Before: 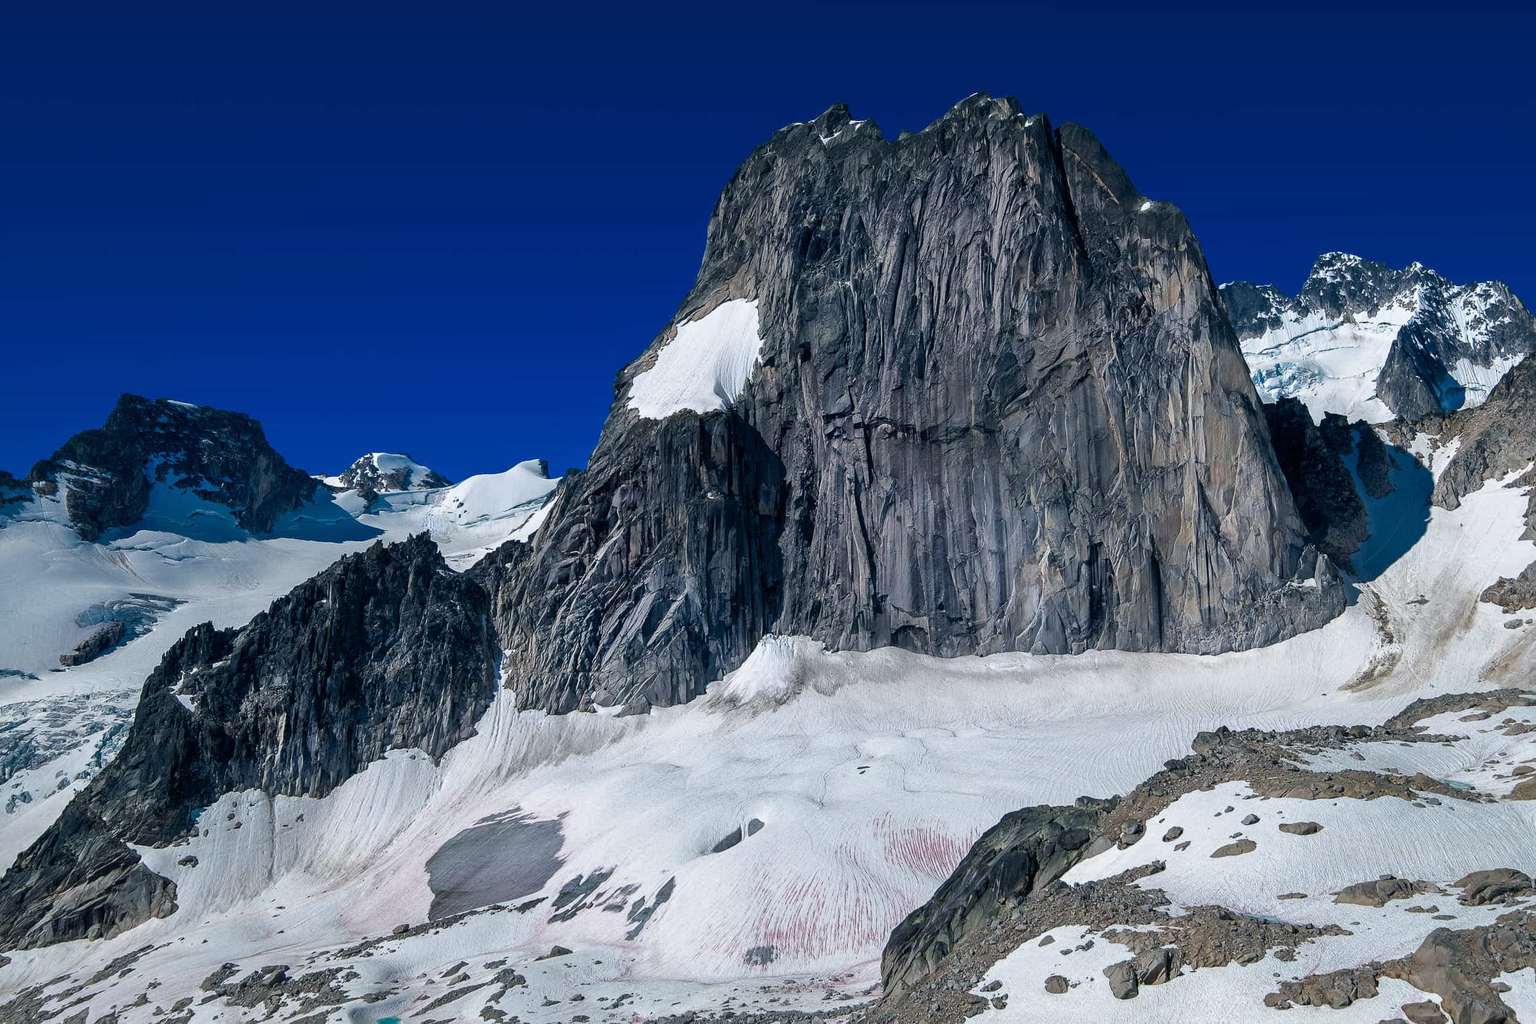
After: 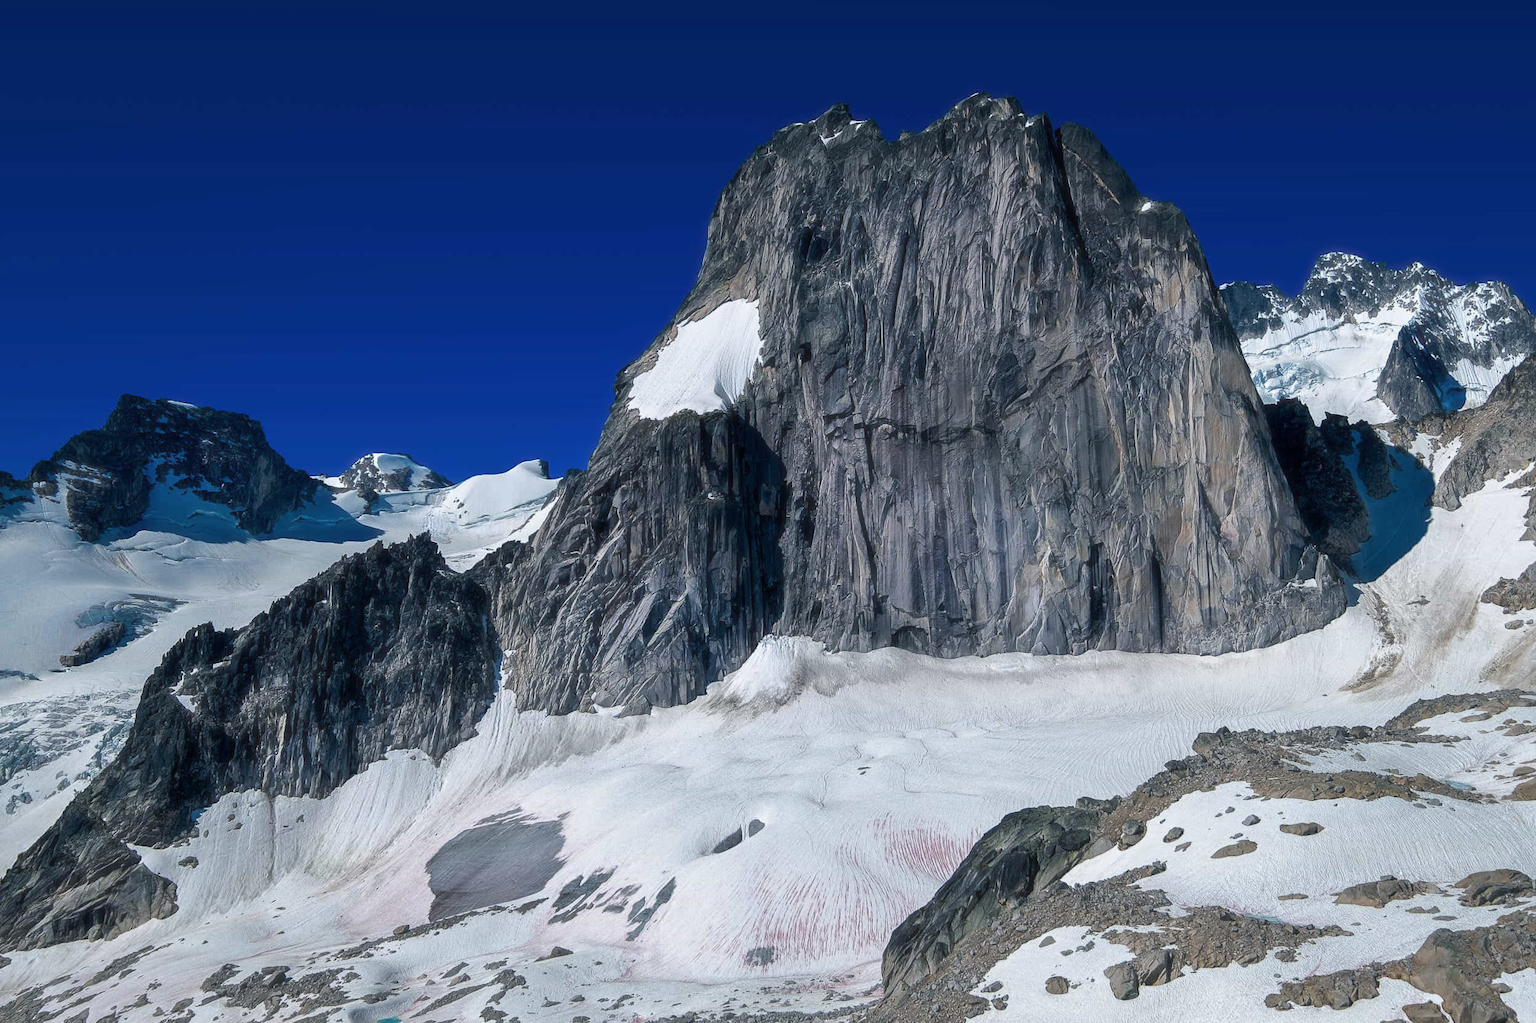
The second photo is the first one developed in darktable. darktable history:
haze removal: strength -0.1, adaptive false
